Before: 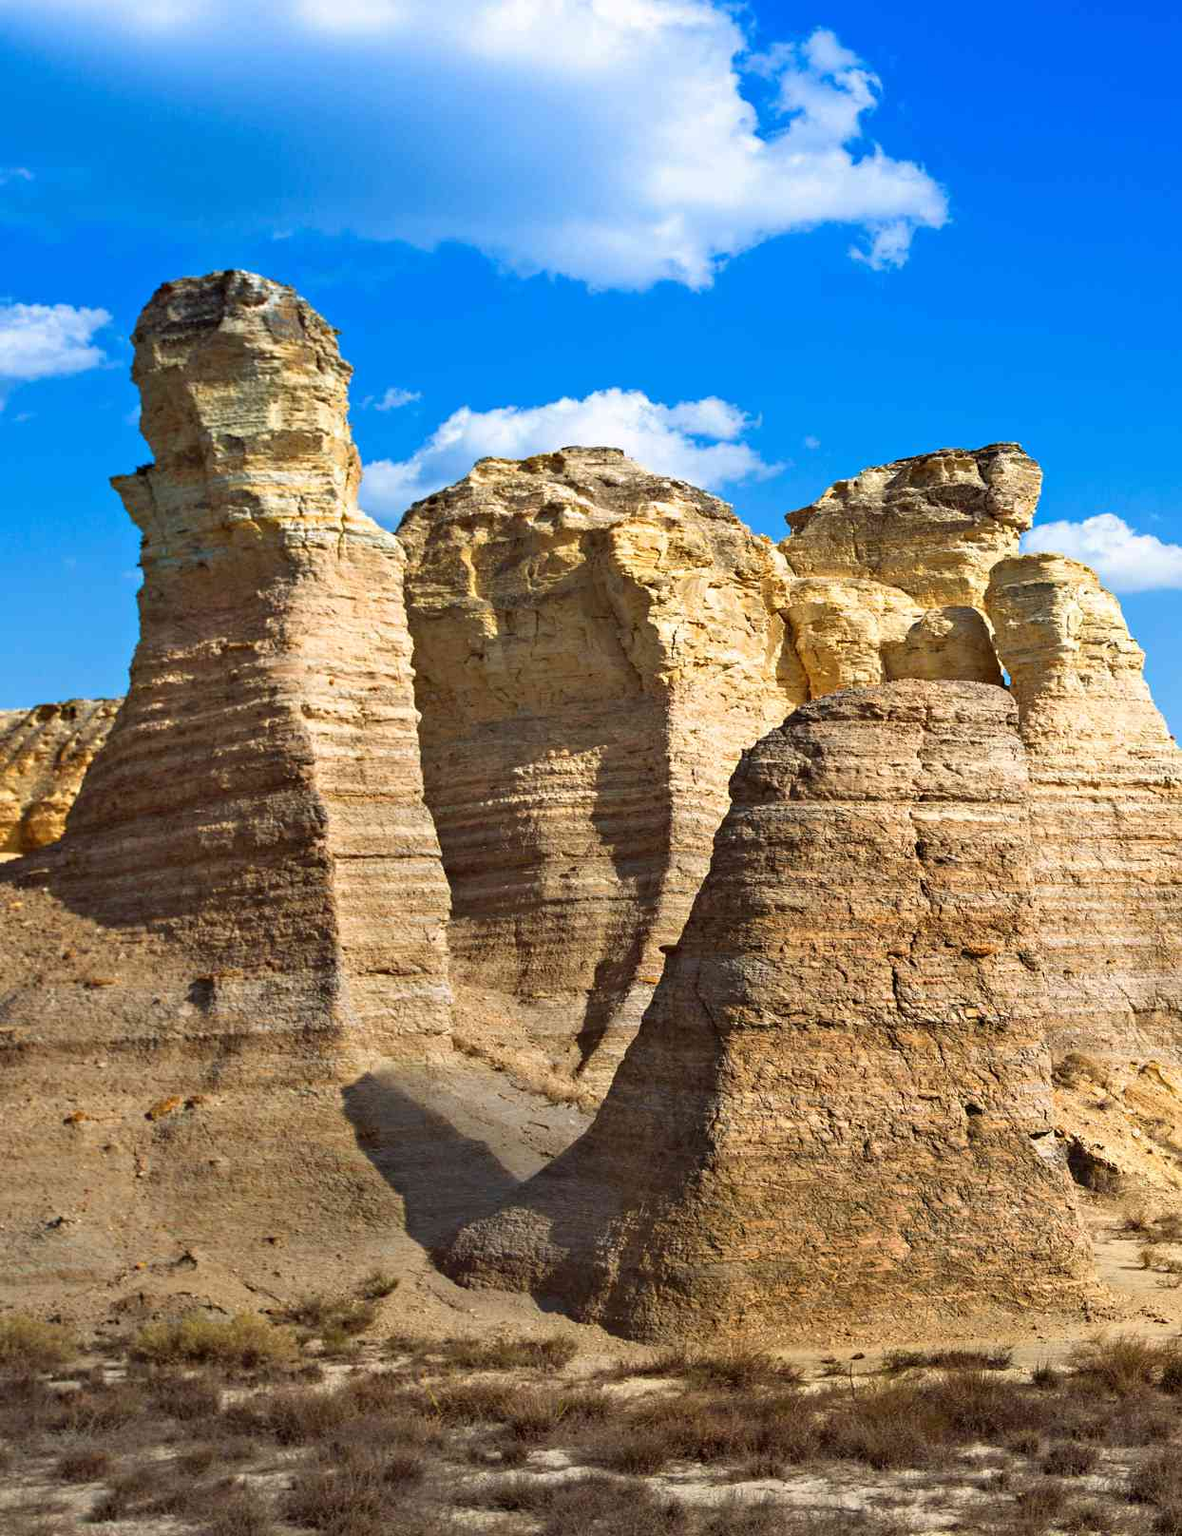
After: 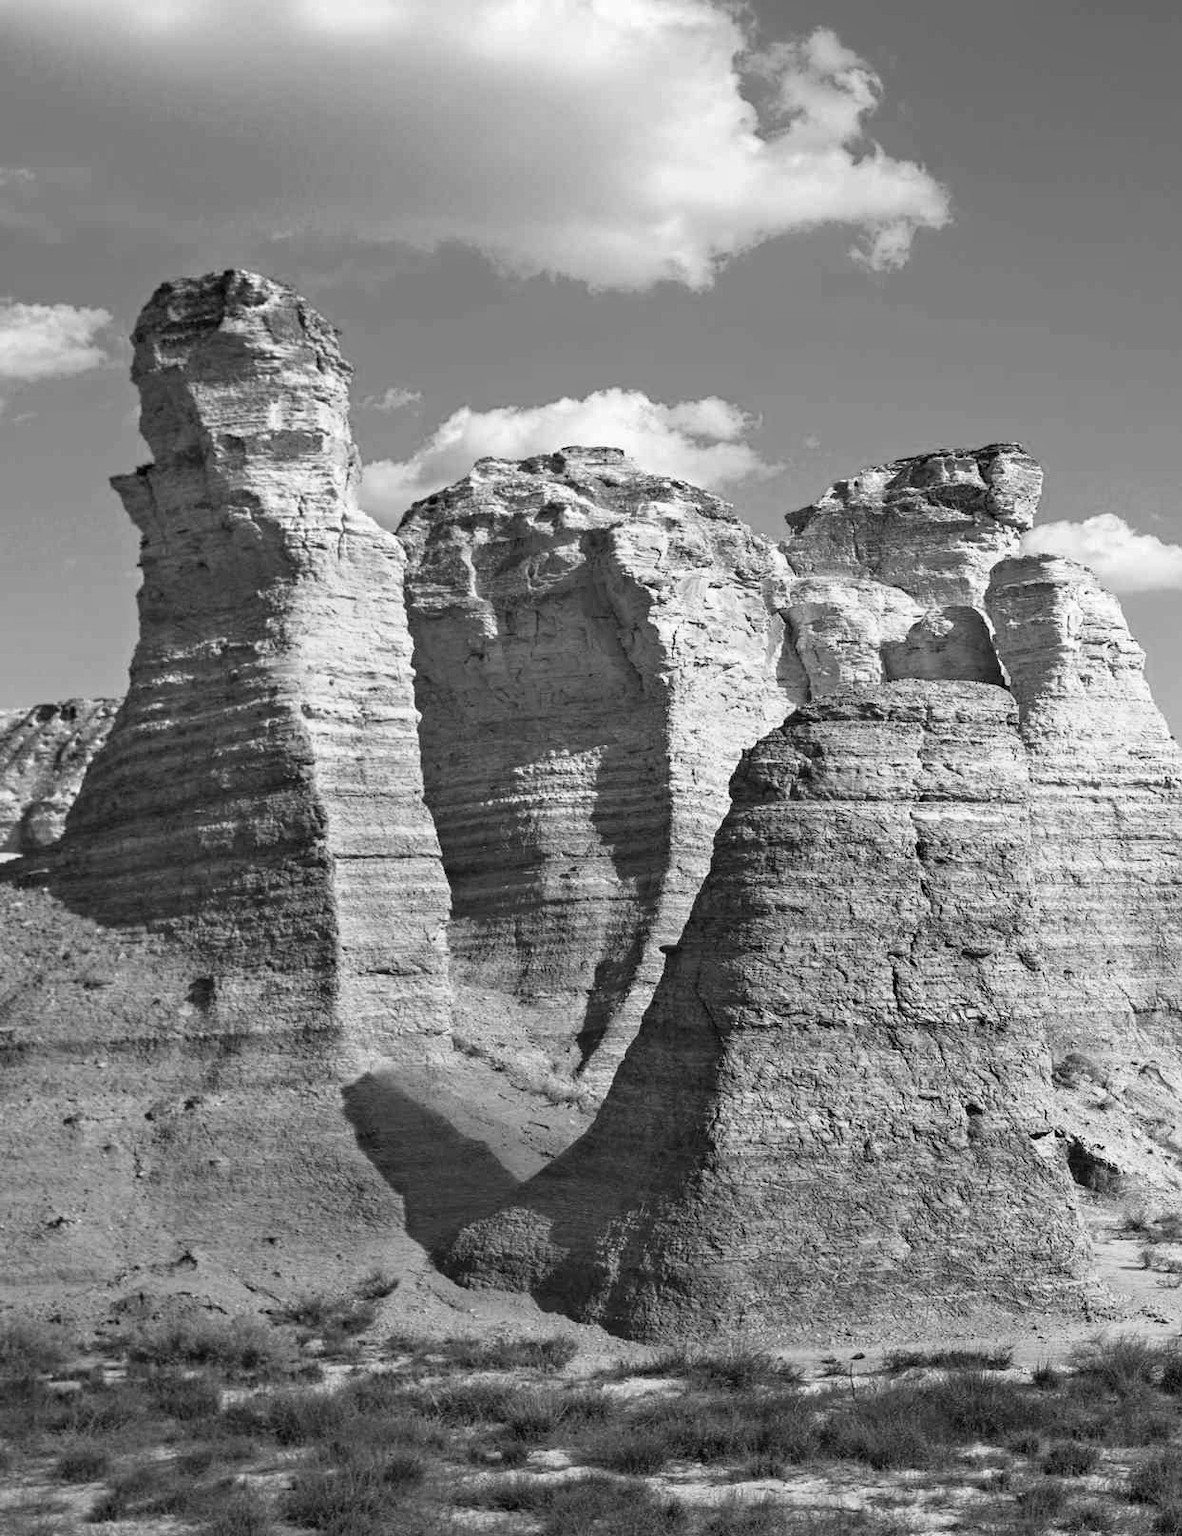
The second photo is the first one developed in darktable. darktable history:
monochrome: on, module defaults
white balance: red 0.984, blue 1.059
